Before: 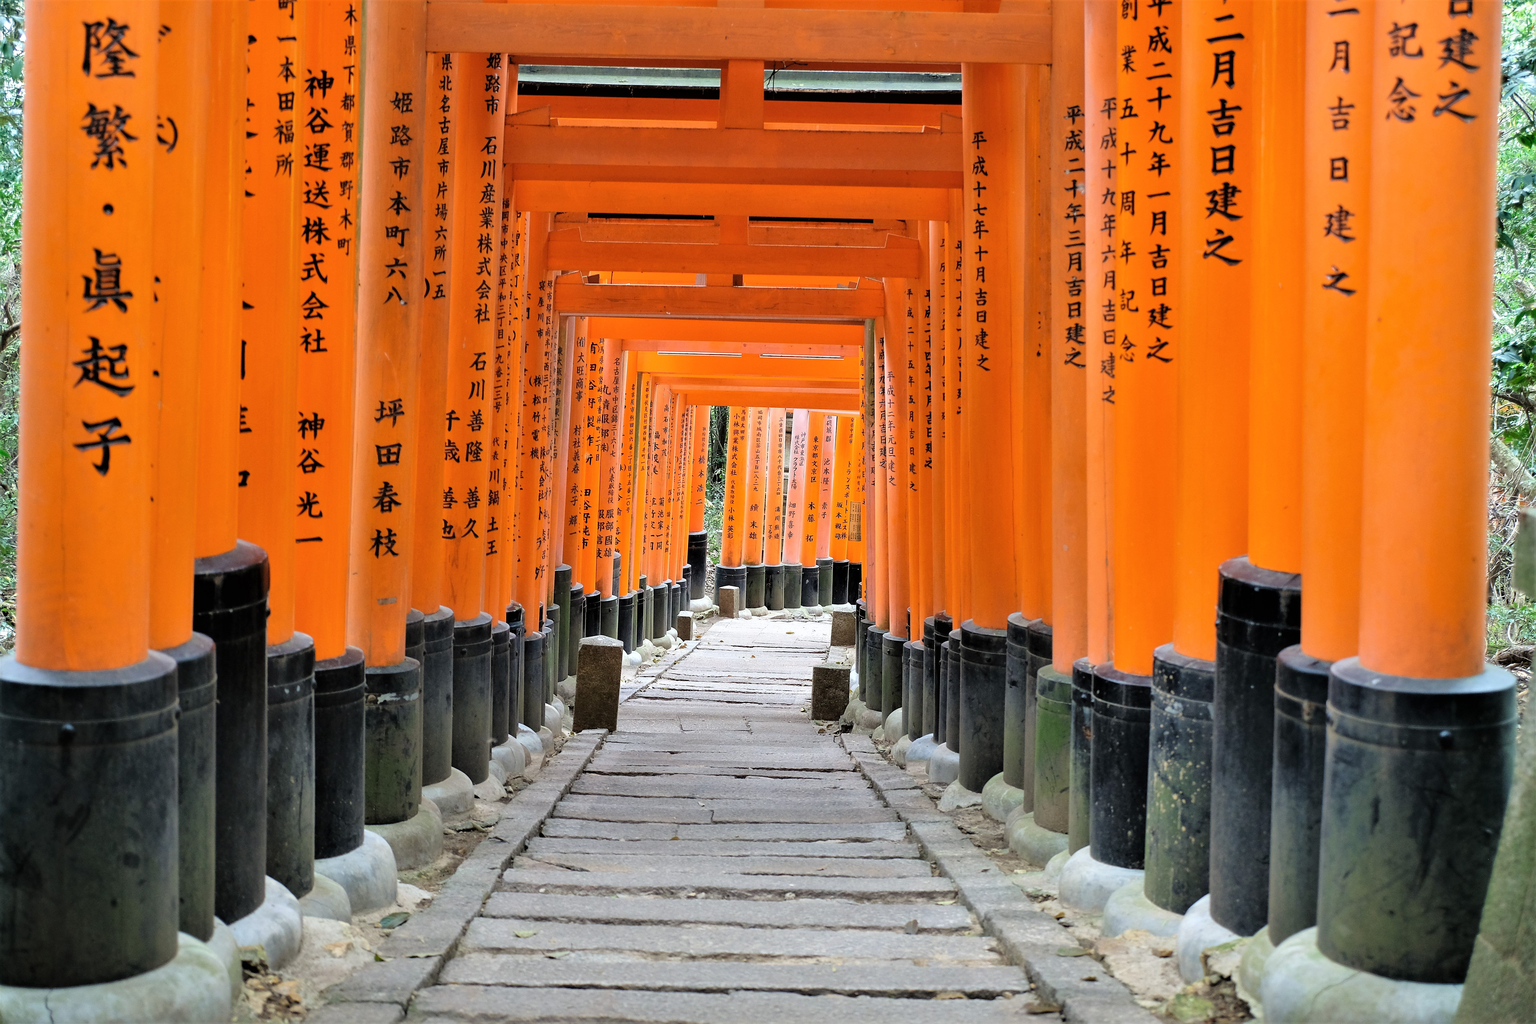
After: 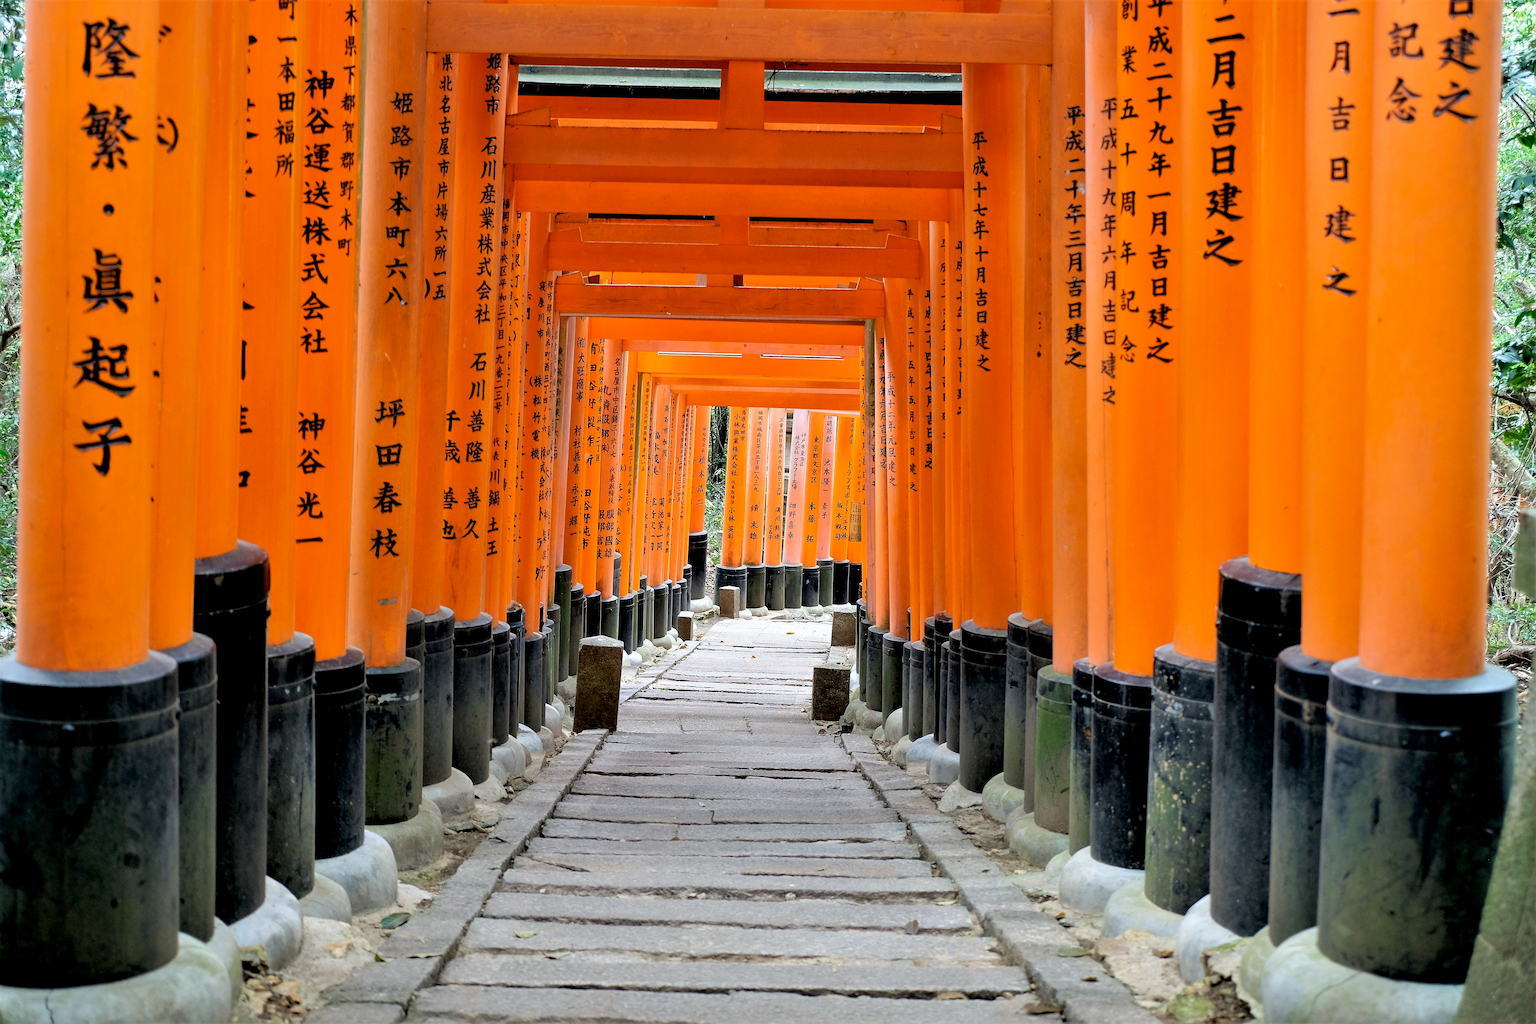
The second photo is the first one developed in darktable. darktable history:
exposure: black level correction 0.011, compensate highlight preservation false
tone curve: curves: ch0 [(0, 0) (0.003, 0.003) (0.011, 0.011) (0.025, 0.024) (0.044, 0.043) (0.069, 0.068) (0.1, 0.097) (0.136, 0.133) (0.177, 0.173) (0.224, 0.219) (0.277, 0.27) (0.335, 0.327) (0.399, 0.39) (0.468, 0.457) (0.543, 0.545) (0.623, 0.625) (0.709, 0.71) (0.801, 0.801) (0.898, 0.898) (1, 1)], preserve colors none
